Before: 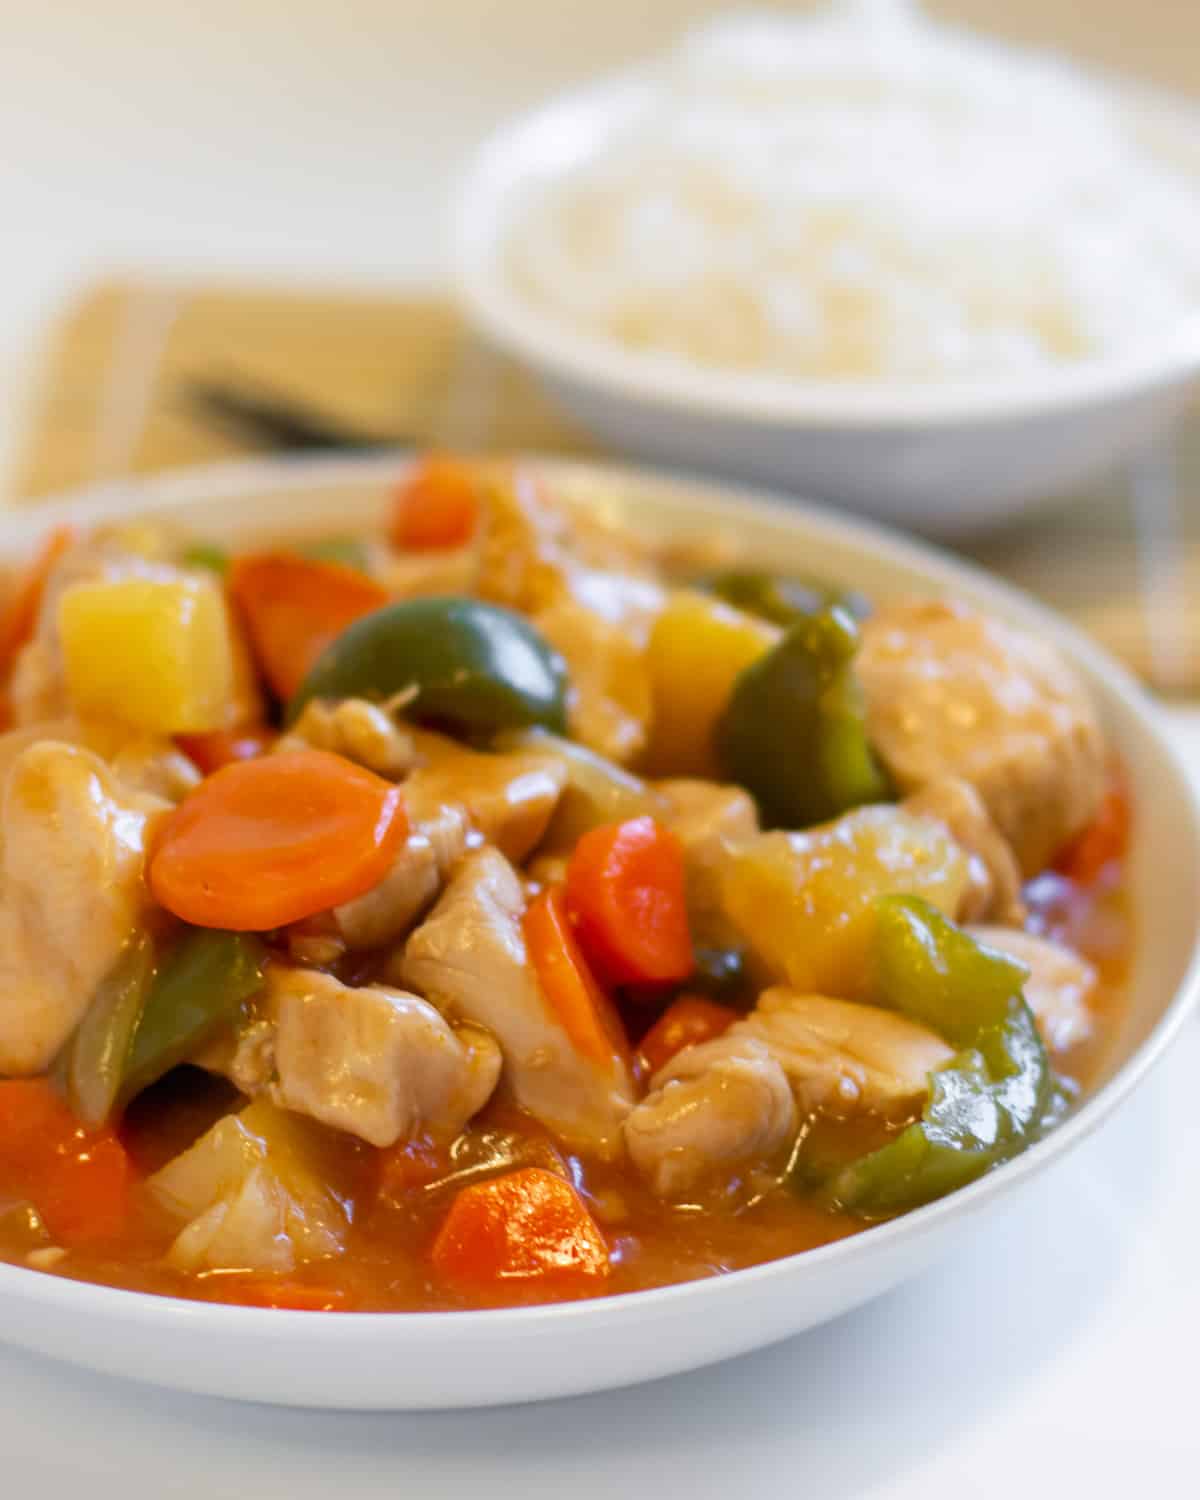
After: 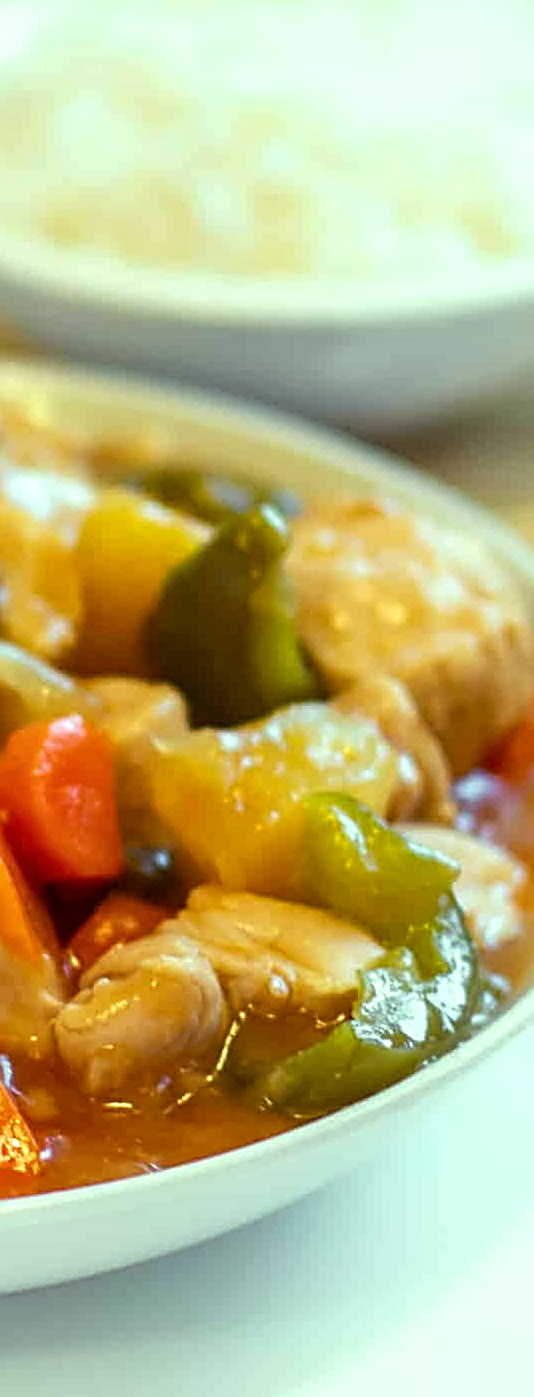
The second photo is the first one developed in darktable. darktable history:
sharpen: radius 2.976, amount 0.764
crop: left 47.514%, top 6.823%, right 7.949%
color balance rgb: highlights gain › luminance 15.193%, highlights gain › chroma 7.088%, highlights gain › hue 125.42°, linear chroma grading › global chroma 8.713%, perceptual saturation grading › global saturation -3.305%
local contrast: on, module defaults
